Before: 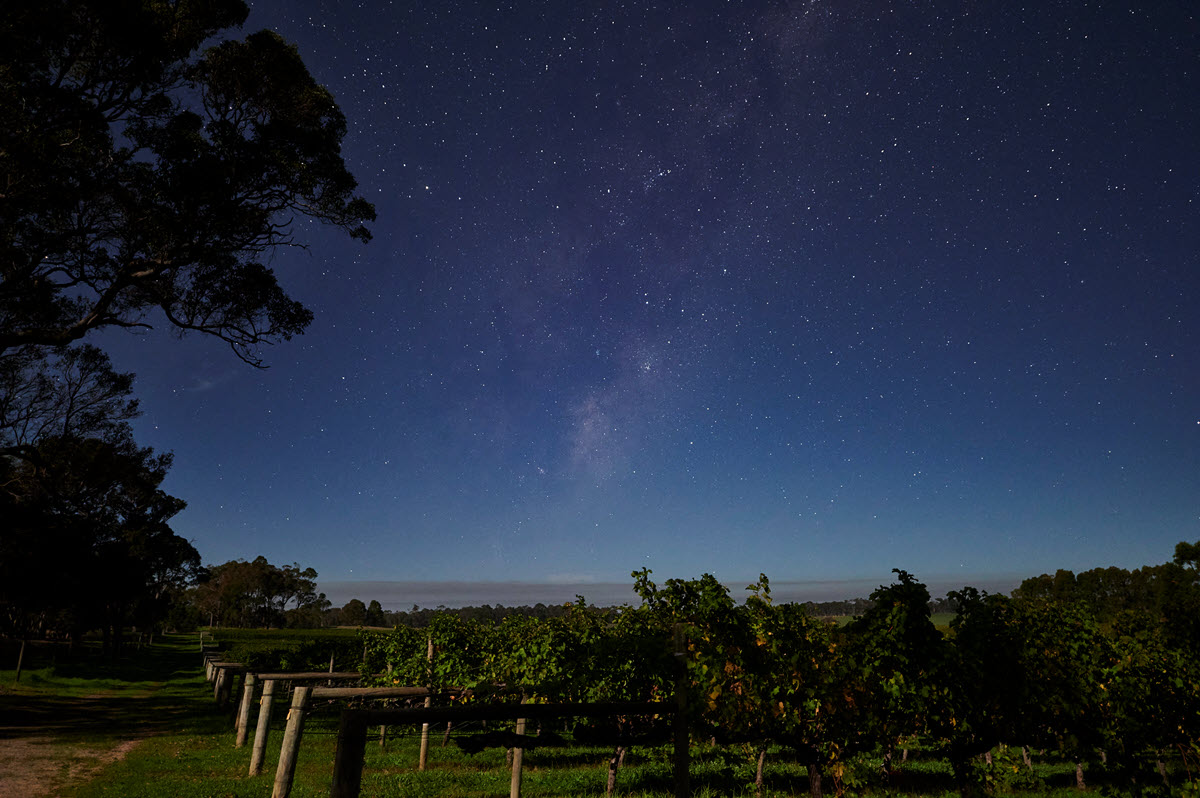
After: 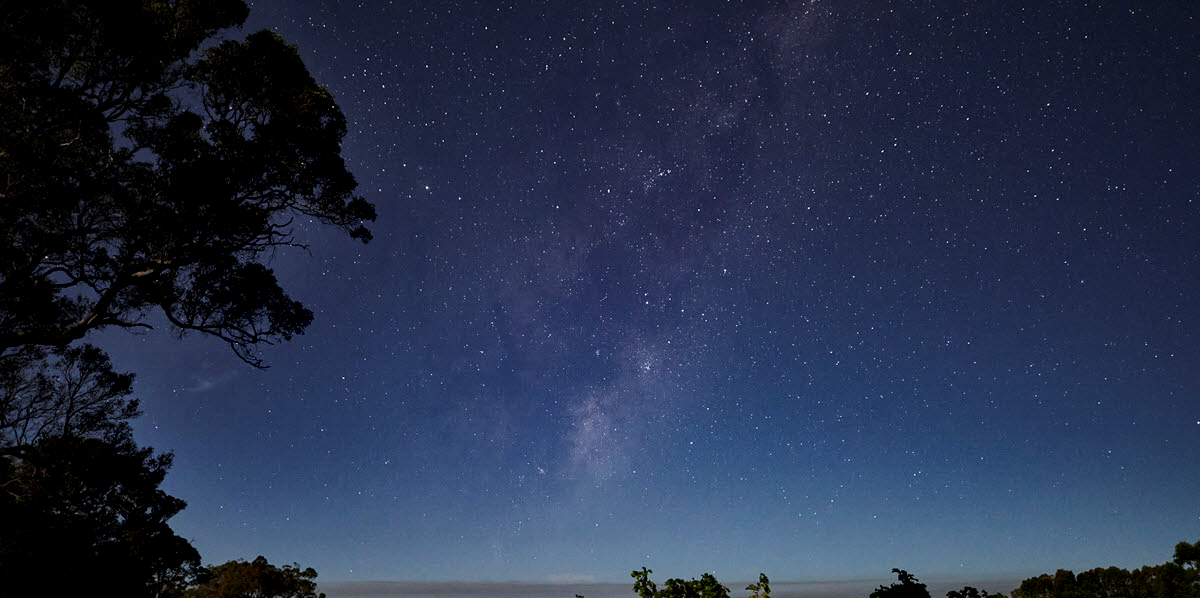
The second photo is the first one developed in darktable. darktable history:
crop: bottom 24.981%
local contrast: mode bilateral grid, contrast 25, coarseness 60, detail 151%, midtone range 0.2
